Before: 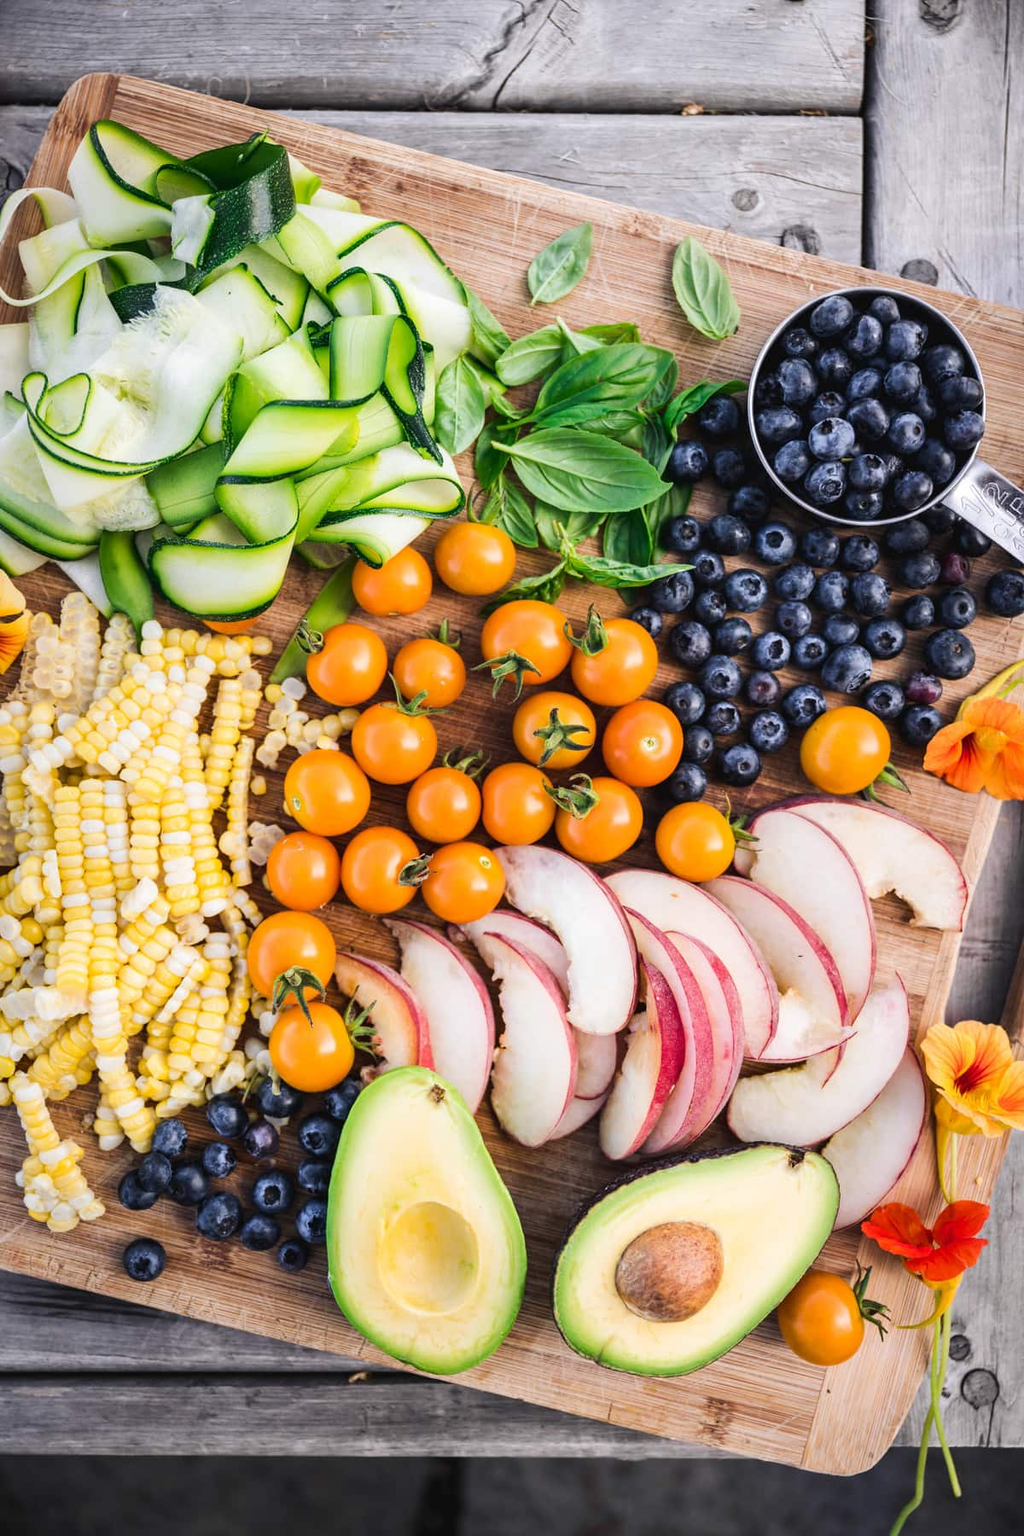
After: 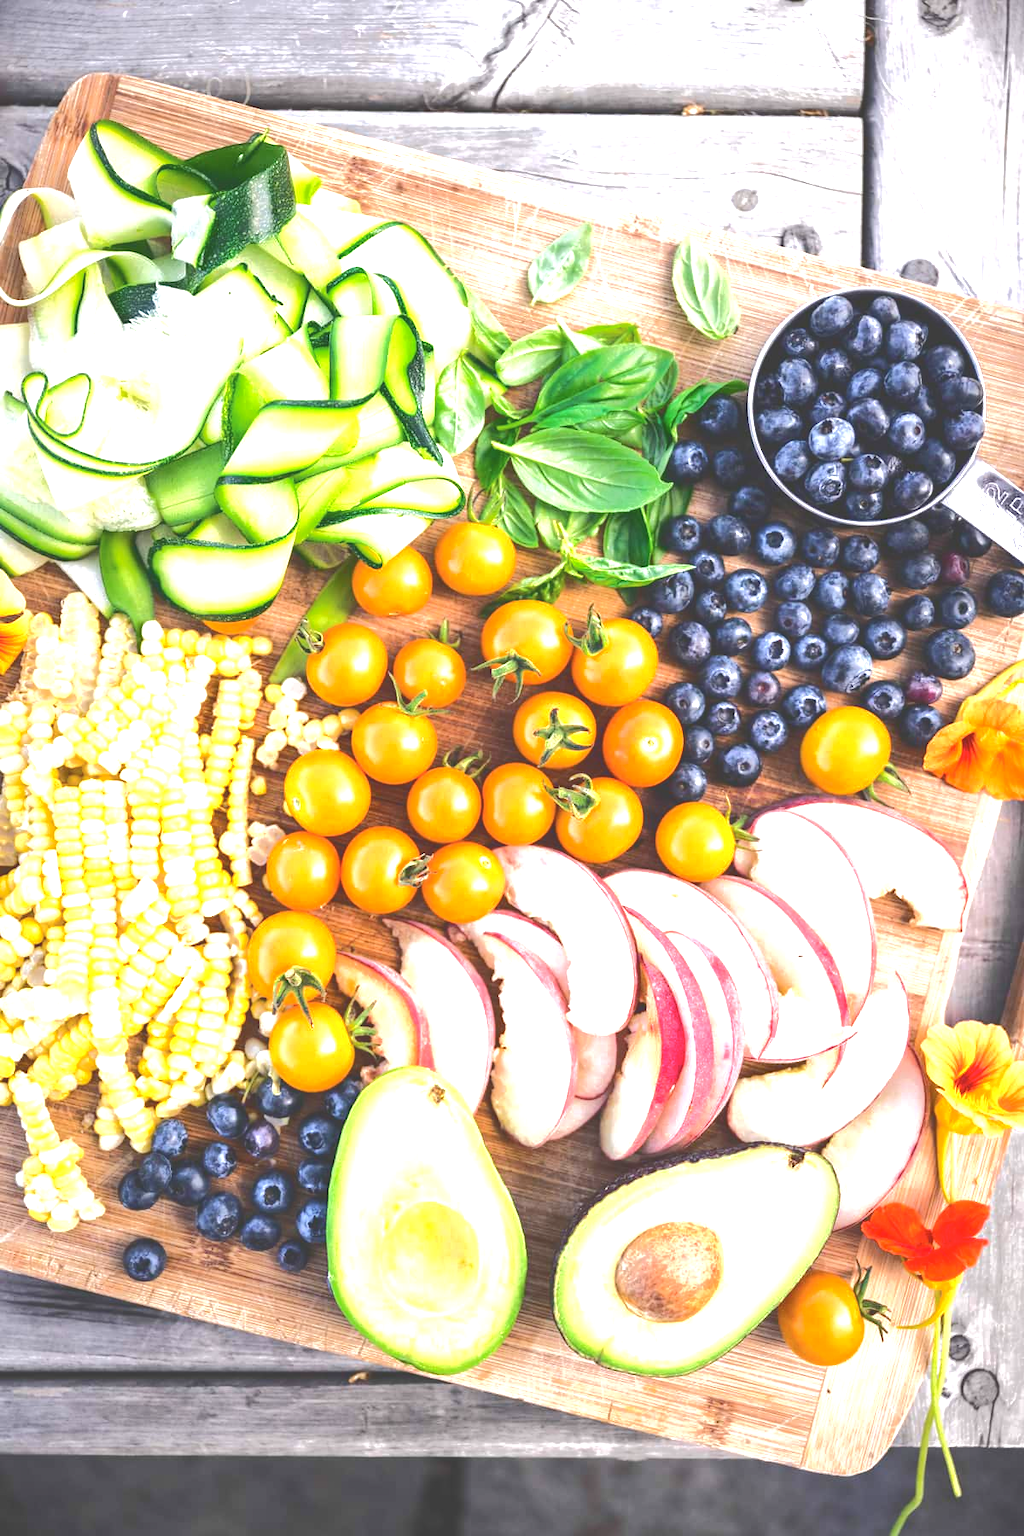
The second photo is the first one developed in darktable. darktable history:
exposure: black level correction 0, exposure 1.098 EV, compensate highlight preservation false
tone curve: curves: ch0 [(0, 0) (0.003, 0.217) (0.011, 0.217) (0.025, 0.229) (0.044, 0.243) (0.069, 0.253) (0.1, 0.265) (0.136, 0.281) (0.177, 0.305) (0.224, 0.331) (0.277, 0.369) (0.335, 0.415) (0.399, 0.472) (0.468, 0.543) (0.543, 0.609) (0.623, 0.676) (0.709, 0.734) (0.801, 0.798) (0.898, 0.849) (1, 1)], color space Lab, independent channels, preserve colors none
